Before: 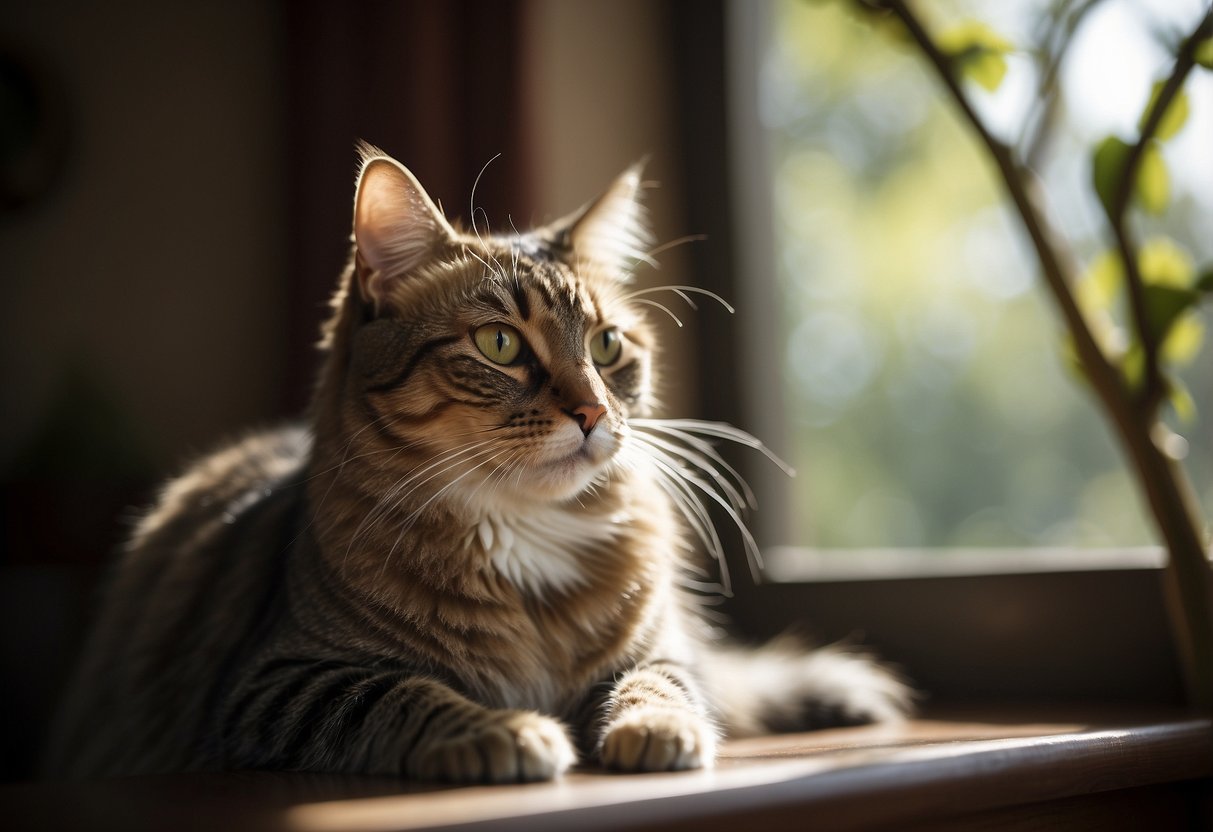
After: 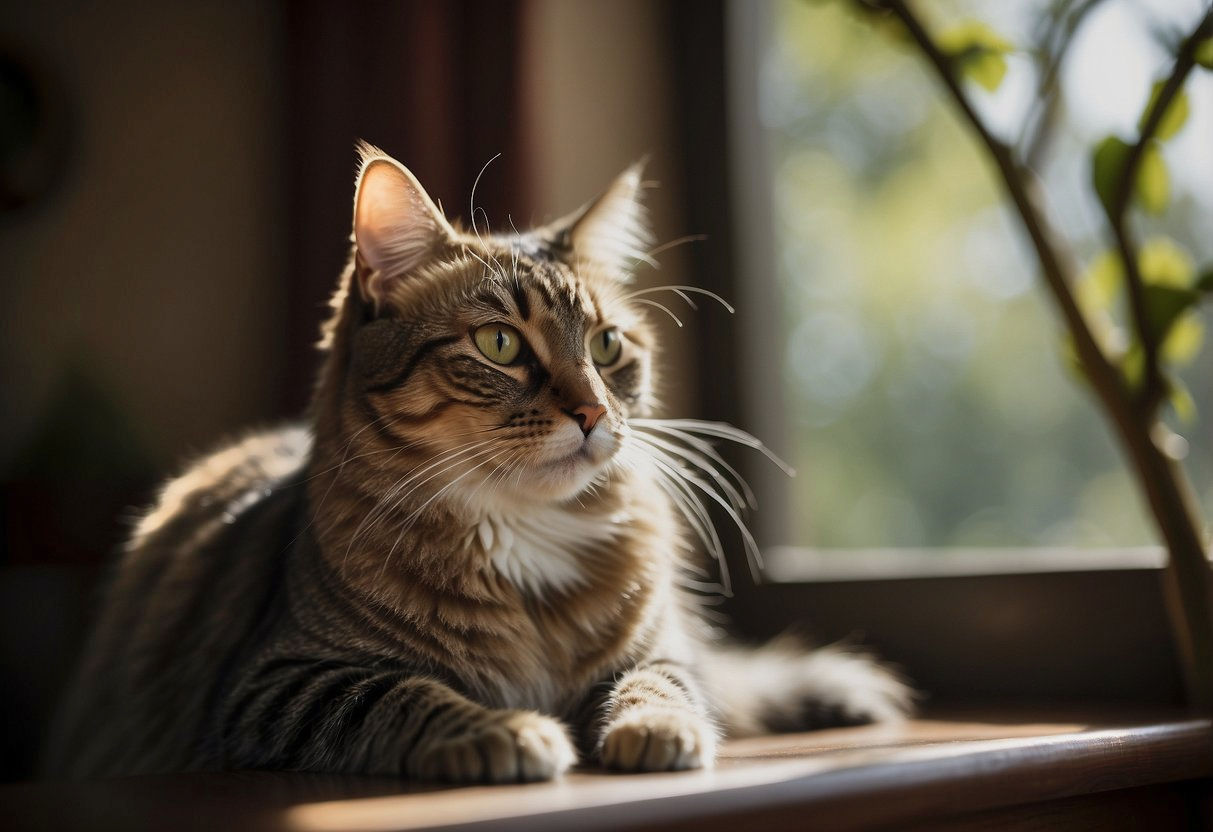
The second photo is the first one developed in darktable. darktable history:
exposure: exposure -0.36 EV, compensate highlight preservation false
shadows and highlights: soften with gaussian
